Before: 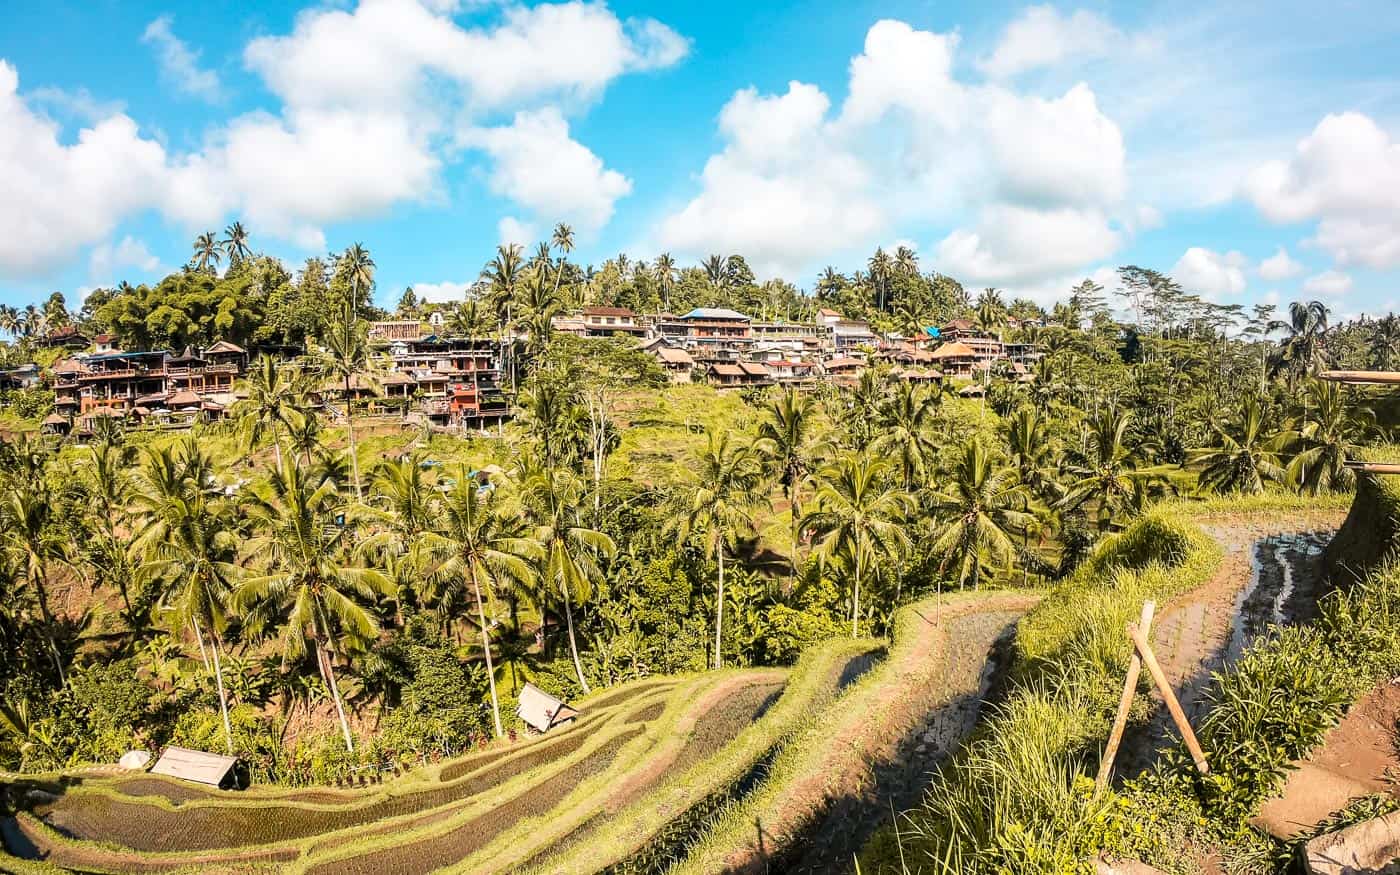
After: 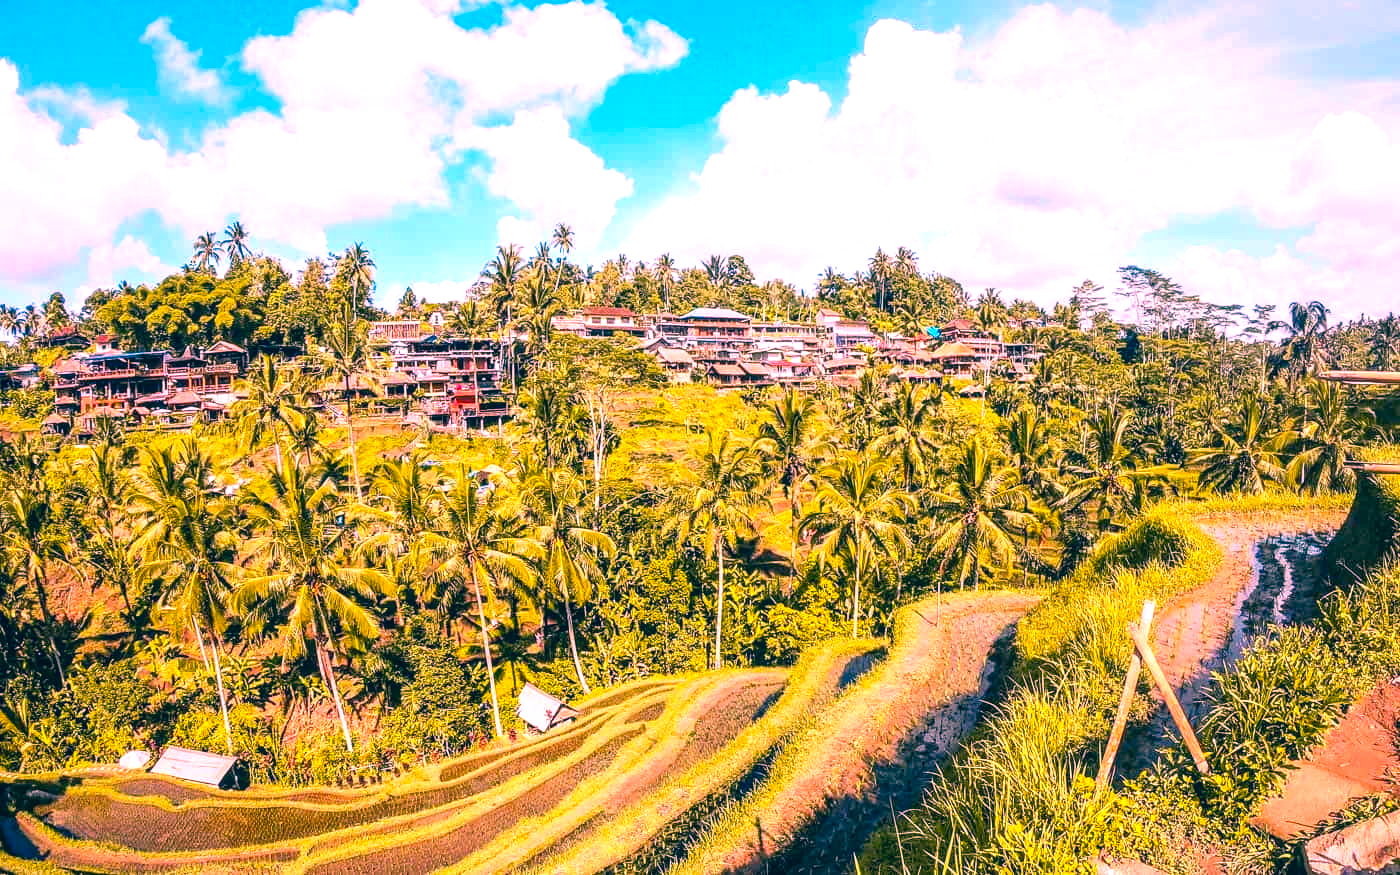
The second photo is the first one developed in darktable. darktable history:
exposure: black level correction 0.001, exposure 0.5 EV, compensate exposure bias true, compensate highlight preservation false
local contrast: on, module defaults
color correction: highlights a* 17.03, highlights b* 0.205, shadows a* -15.38, shadows b* -14.56, saturation 1.5
white balance: red 1.05, blue 1.072
